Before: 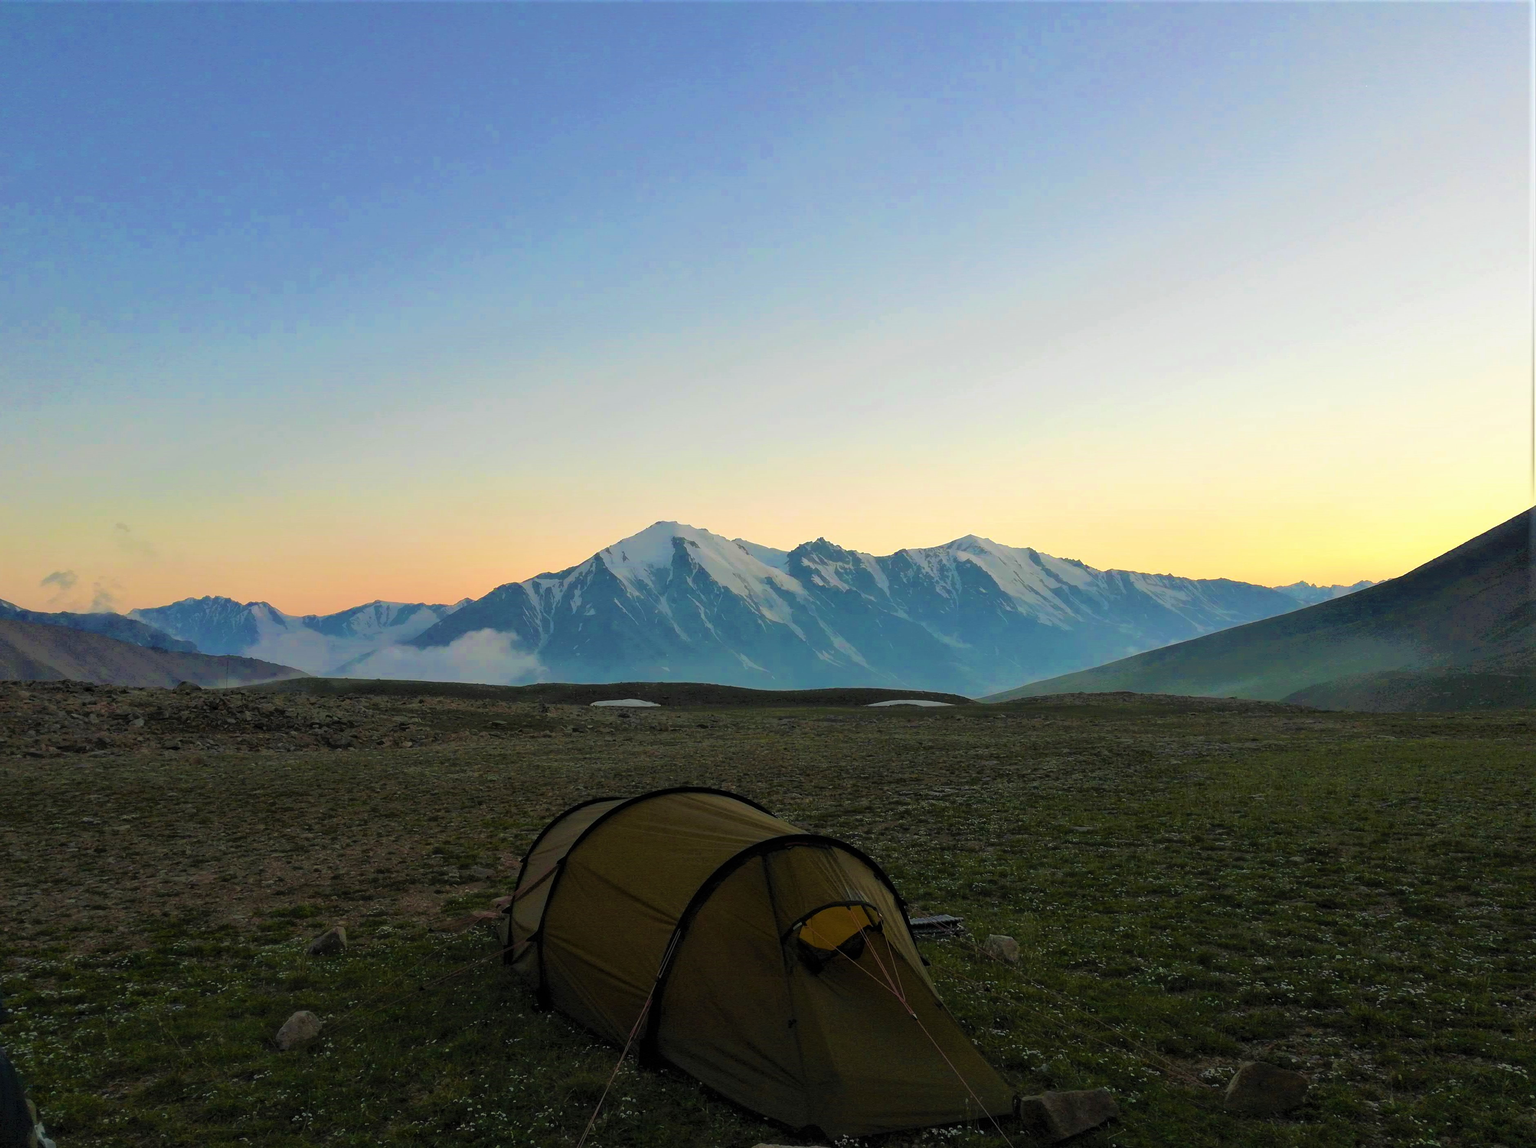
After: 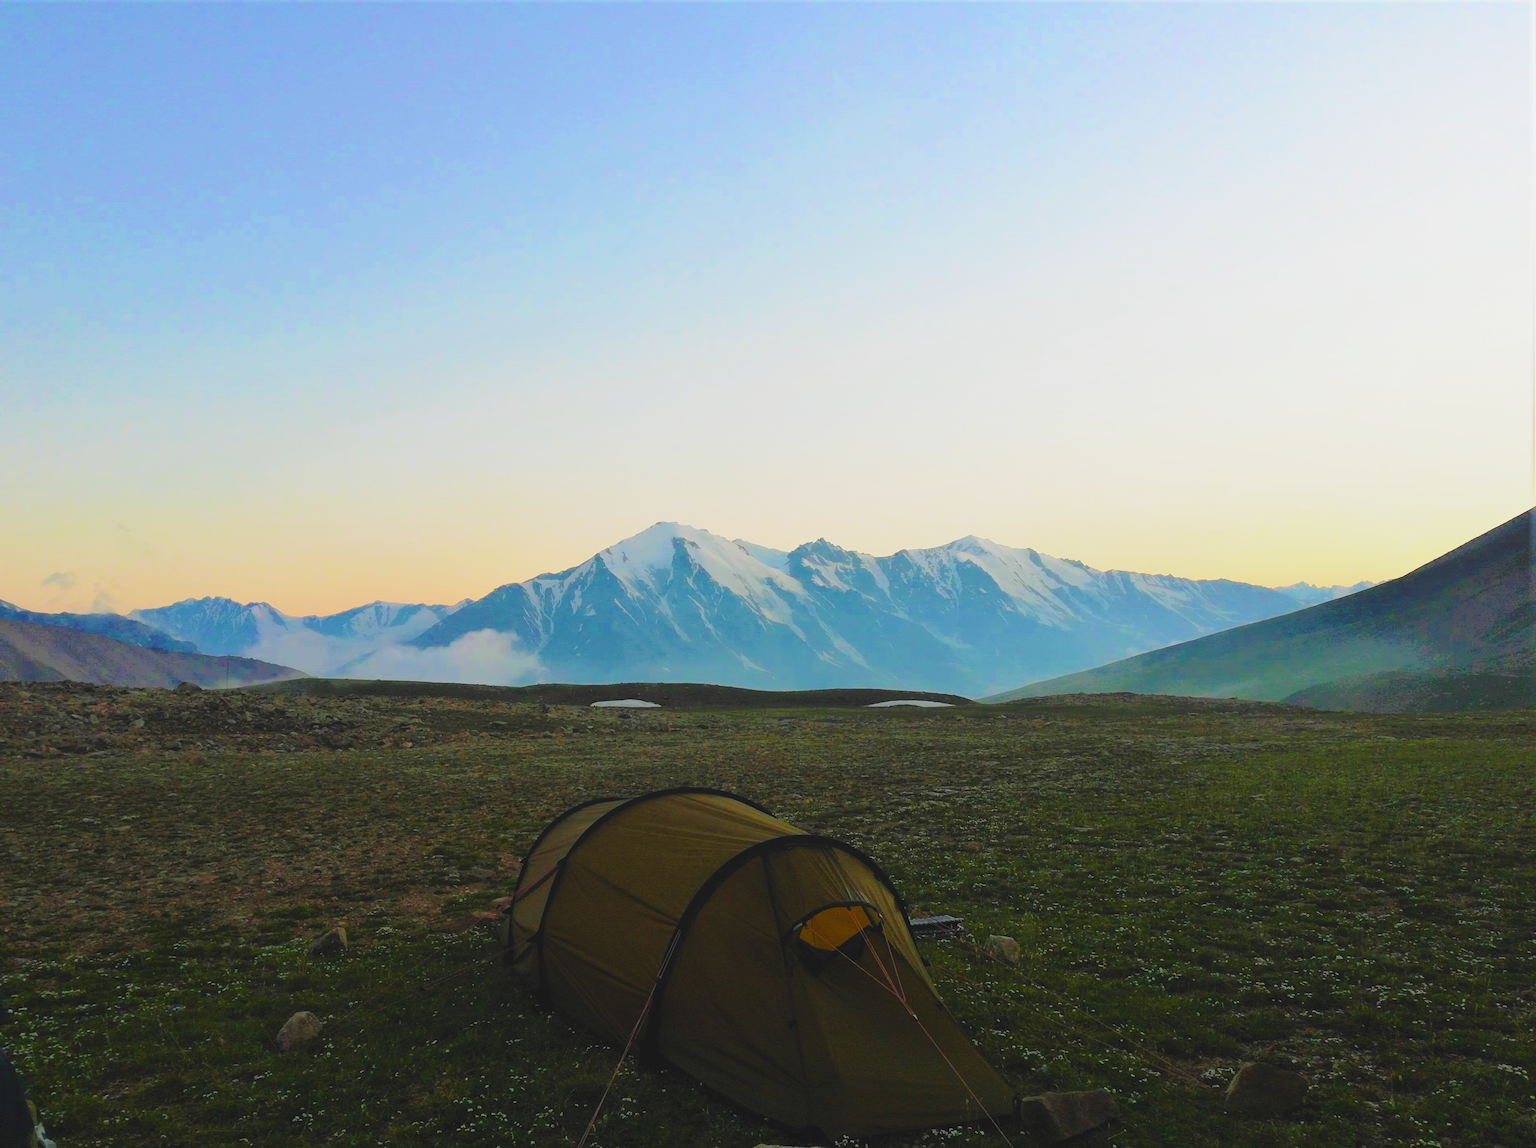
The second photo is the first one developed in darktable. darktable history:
base curve: curves: ch0 [(0, 0) (0.028, 0.03) (0.121, 0.232) (0.46, 0.748) (0.859, 0.968) (1, 1)], exposure shift 0.01, preserve colors none
local contrast: detail 69%
